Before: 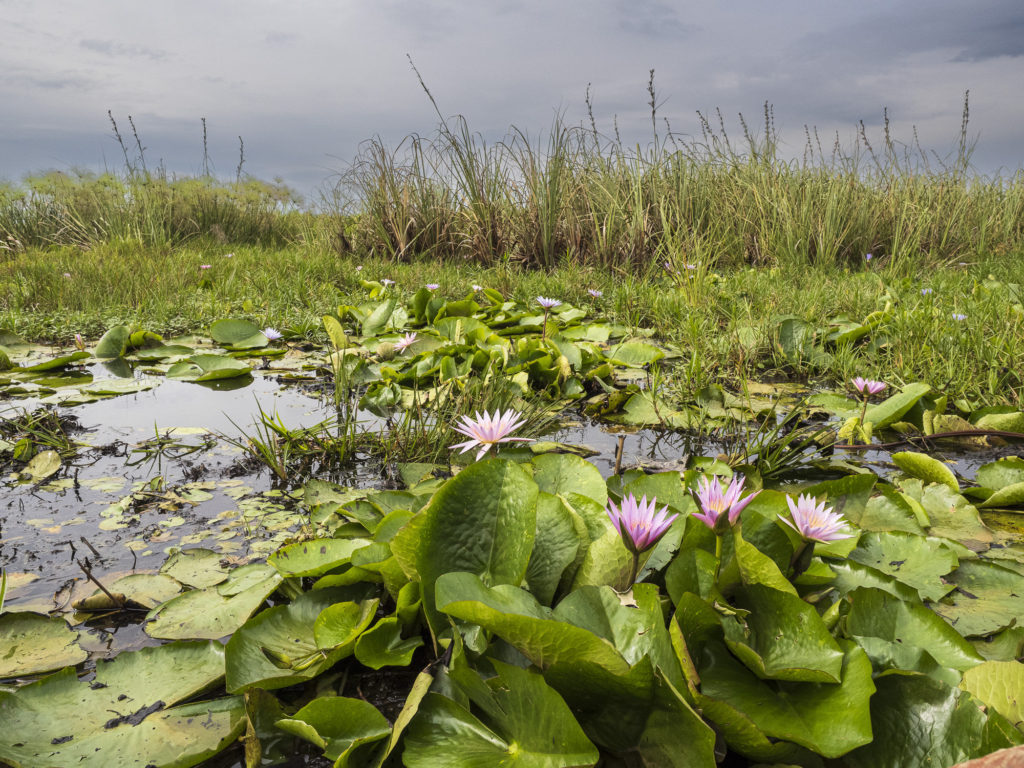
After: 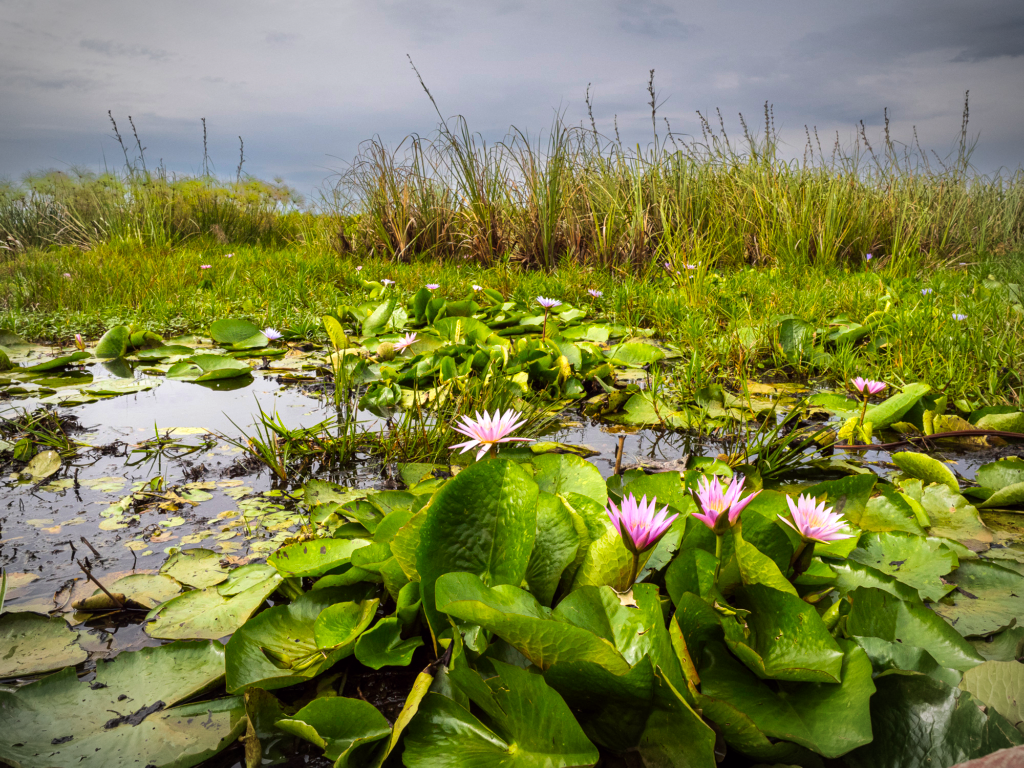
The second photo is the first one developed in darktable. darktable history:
vignetting: automatic ratio true
color balance: lift [1, 1.001, 0.999, 1.001], gamma [1, 1.004, 1.007, 0.993], gain [1, 0.991, 0.987, 1.013], contrast 10%, output saturation 120%
